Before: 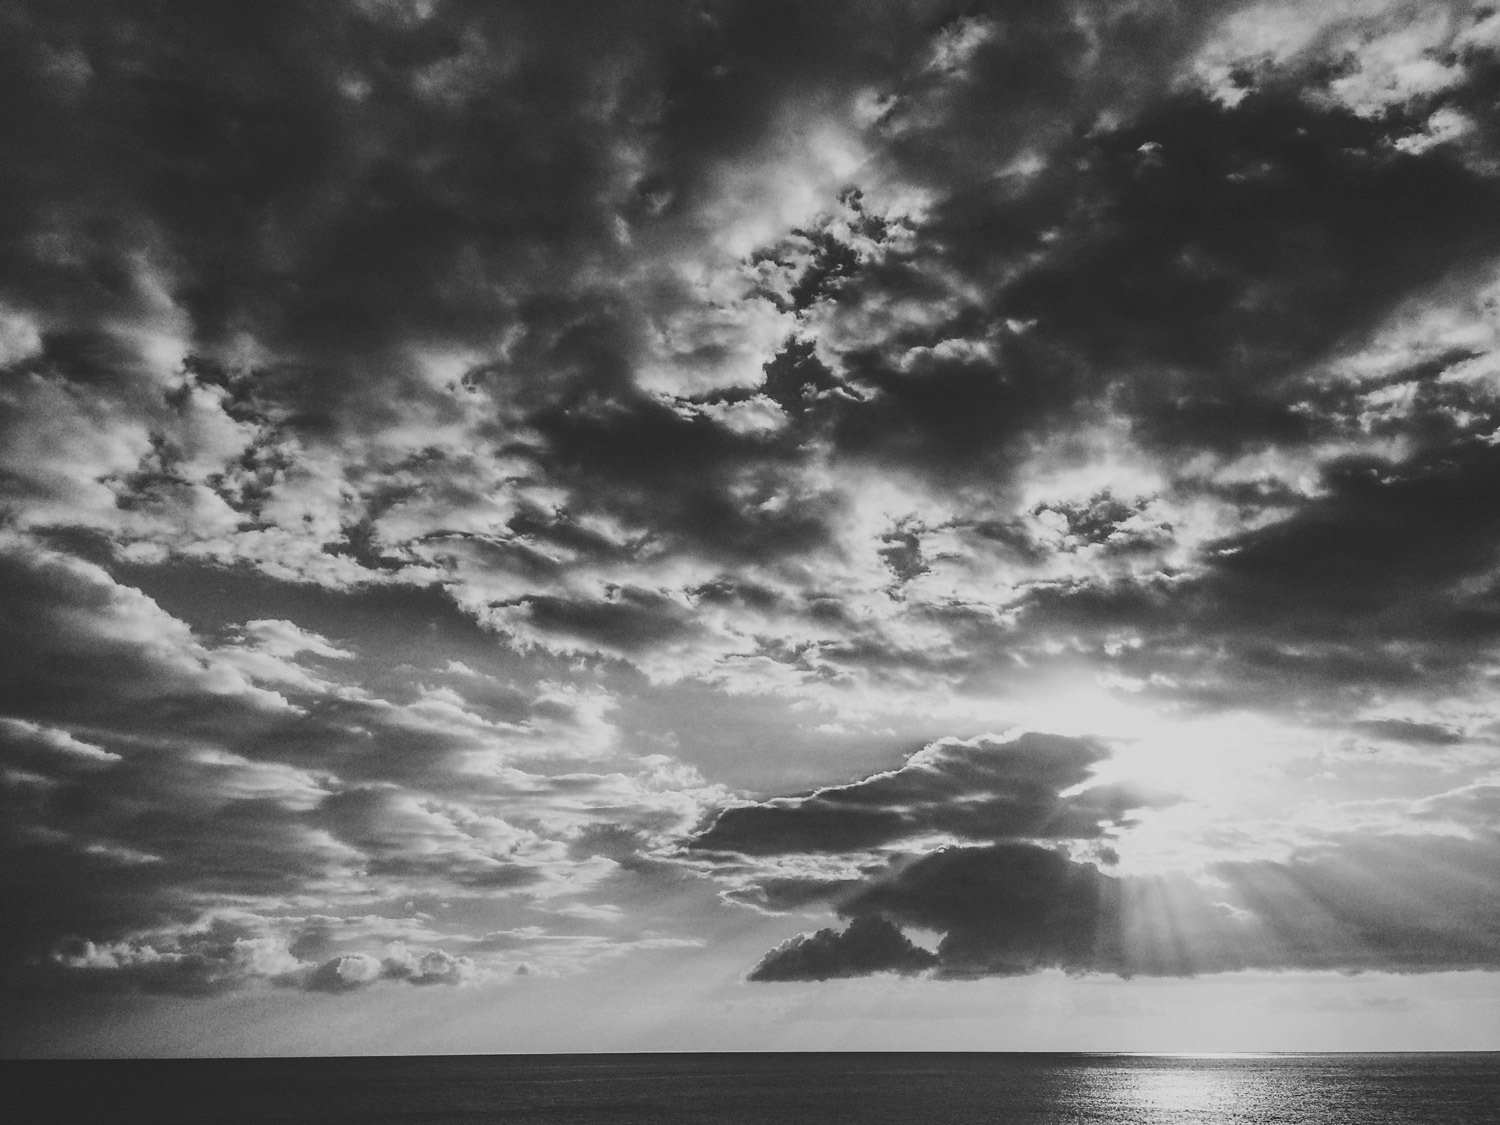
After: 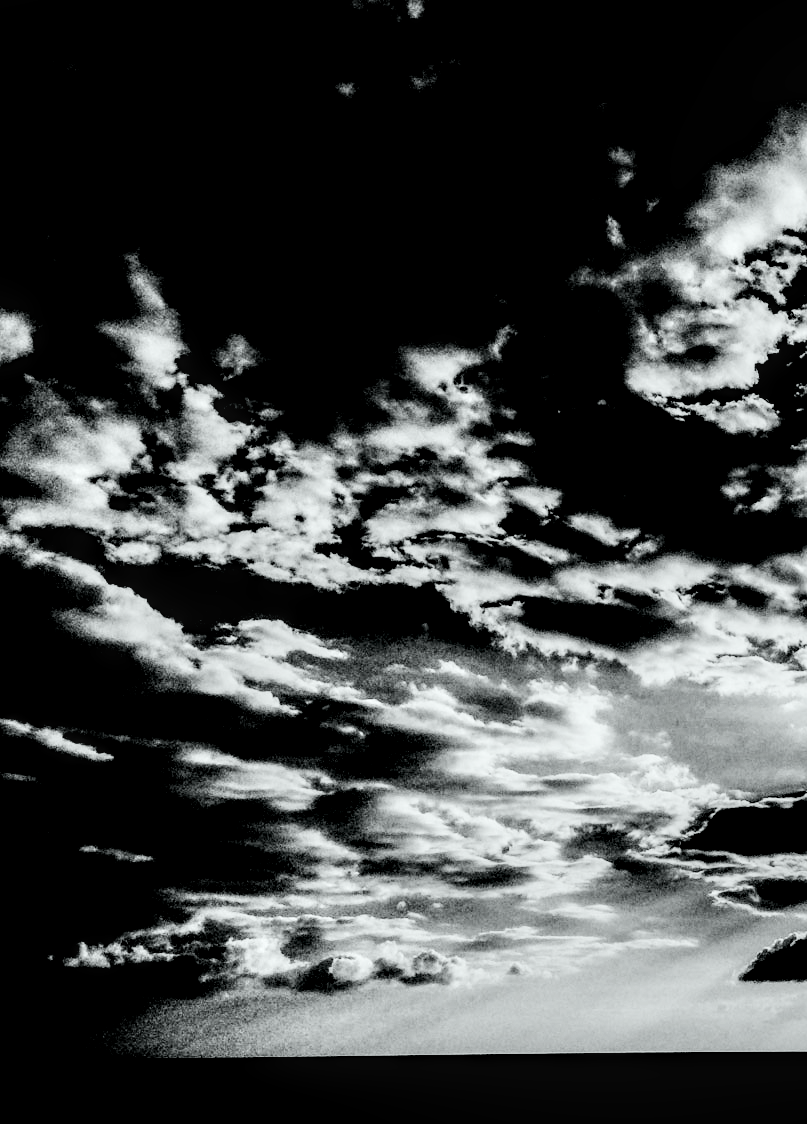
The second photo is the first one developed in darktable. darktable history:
exposure: black level correction 0.1, exposure -0.092 EV, compensate highlight preservation false
crop: left 0.587%, right 45.588%, bottom 0.086%
white balance: red 0.978, blue 0.999
tone equalizer: -8 EV -0.75 EV, -7 EV -0.7 EV, -6 EV -0.6 EV, -5 EV -0.4 EV, -3 EV 0.4 EV, -2 EV 0.6 EV, -1 EV 0.7 EV, +0 EV 0.75 EV, edges refinement/feathering 500, mask exposure compensation -1.57 EV, preserve details no
contrast brightness saturation: contrast 0.2, brightness 0.16, saturation 0.22
color zones: curves: ch1 [(0.309, 0.524) (0.41, 0.329) (0.508, 0.509)]; ch2 [(0.25, 0.457) (0.75, 0.5)]
filmic rgb: black relative exposure -7.65 EV, white relative exposure 4.56 EV, hardness 3.61
local contrast: highlights 60%, shadows 60%, detail 160%
